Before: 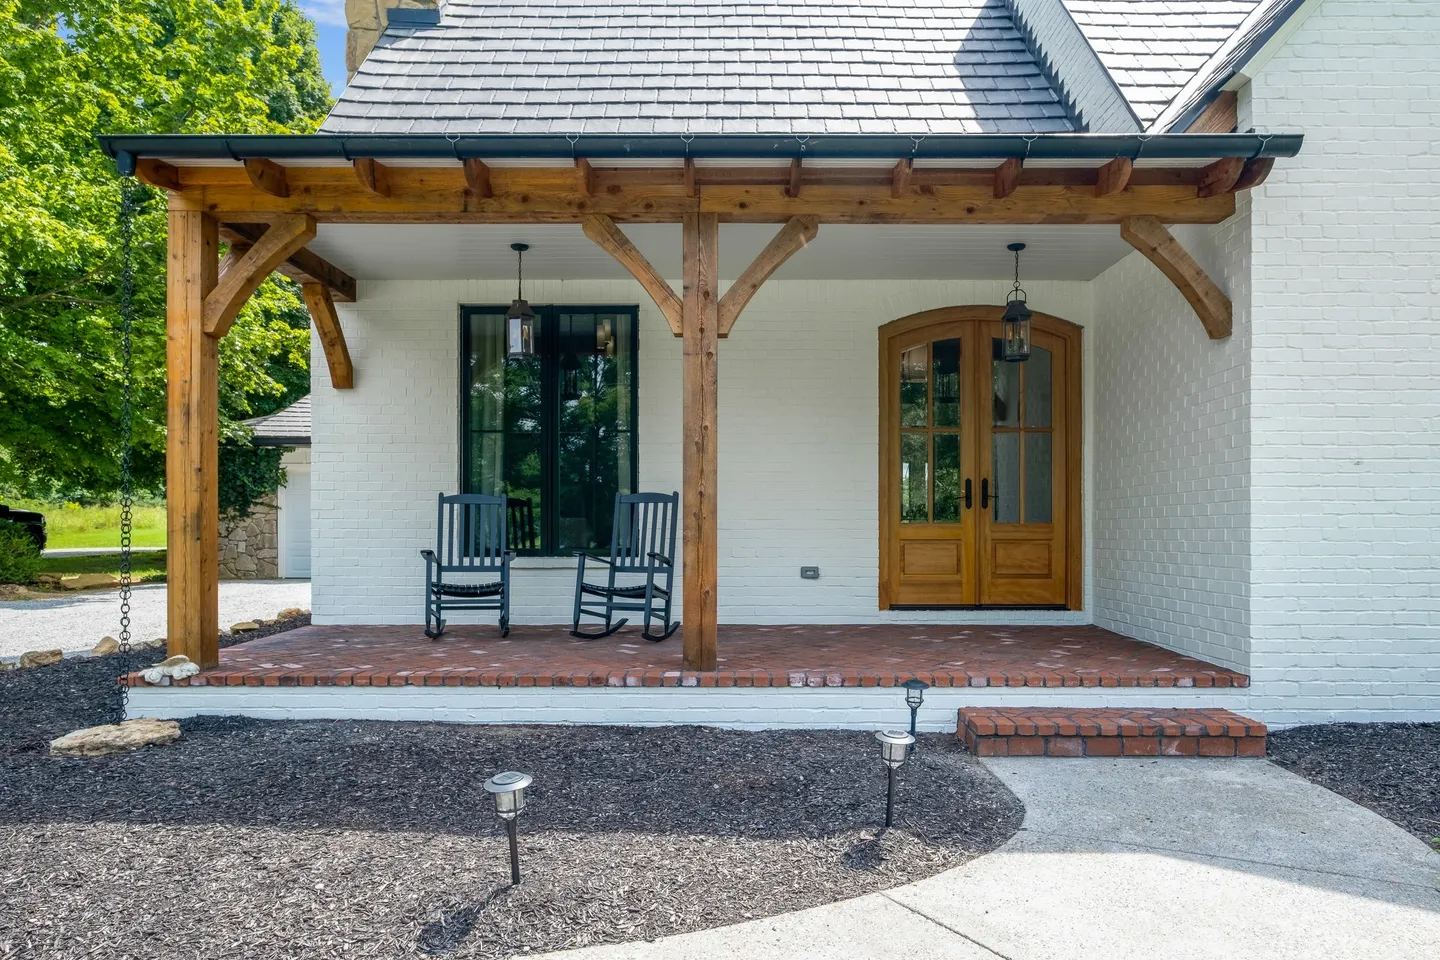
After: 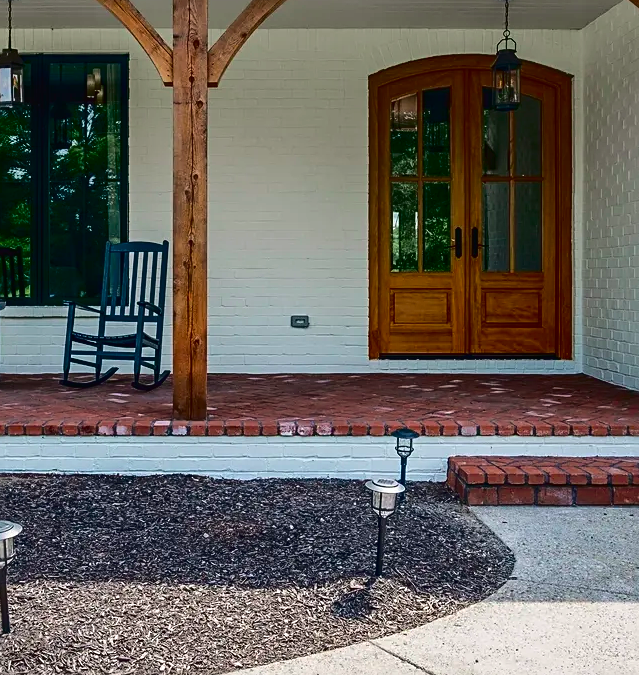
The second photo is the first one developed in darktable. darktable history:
contrast brightness saturation: contrast 0.12, brightness -0.12, saturation 0.2
sharpen: on, module defaults
tone curve: curves: ch0 [(0, 0.013) (0.175, 0.11) (0.337, 0.304) (0.498, 0.485) (0.78, 0.742) (0.993, 0.954)]; ch1 [(0, 0) (0.294, 0.184) (0.359, 0.34) (0.362, 0.35) (0.43, 0.41) (0.469, 0.463) (0.495, 0.502) (0.54, 0.563) (0.612, 0.641) (1, 1)]; ch2 [(0, 0) (0.44, 0.437) (0.495, 0.502) (0.524, 0.534) (0.557, 0.56) (0.634, 0.654) (0.728, 0.722) (1, 1)], color space Lab, independent channels, preserve colors none
crop: left 35.432%, top 26.233%, right 20.145%, bottom 3.432%
shadows and highlights: soften with gaussian
tone equalizer: on, module defaults
